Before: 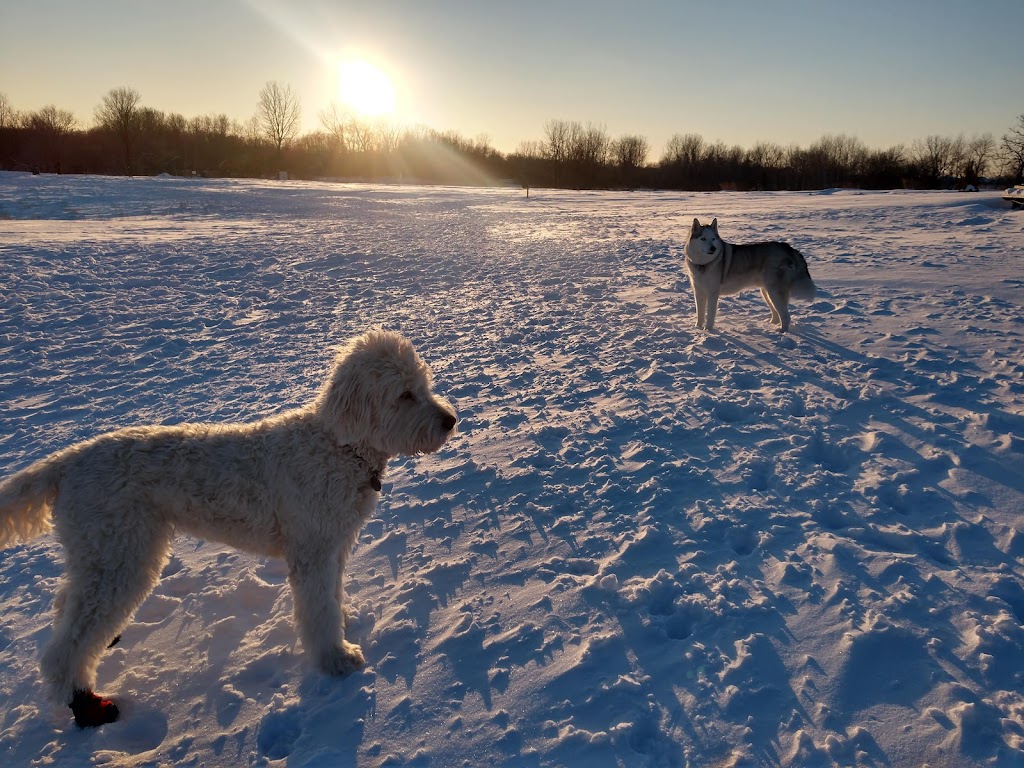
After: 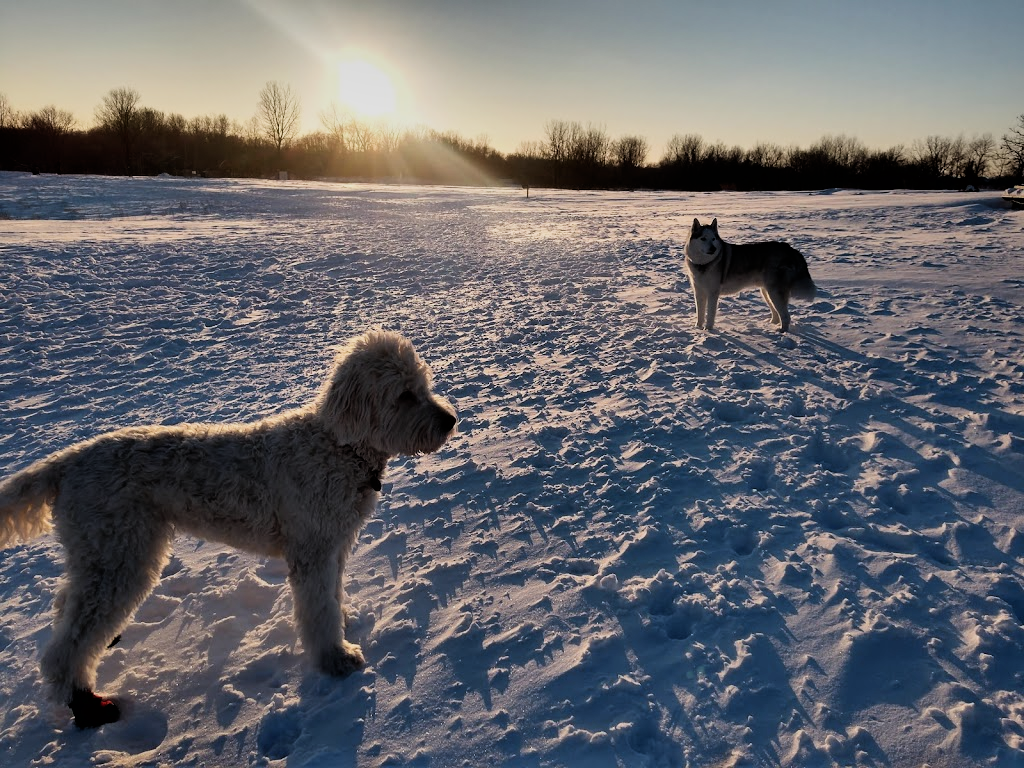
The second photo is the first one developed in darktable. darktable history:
shadows and highlights: shadows 24.38, highlights -76.51, soften with gaussian
filmic rgb: black relative exposure -8.01 EV, white relative exposure 4.04 EV, hardness 4.2, contrast 1.36
